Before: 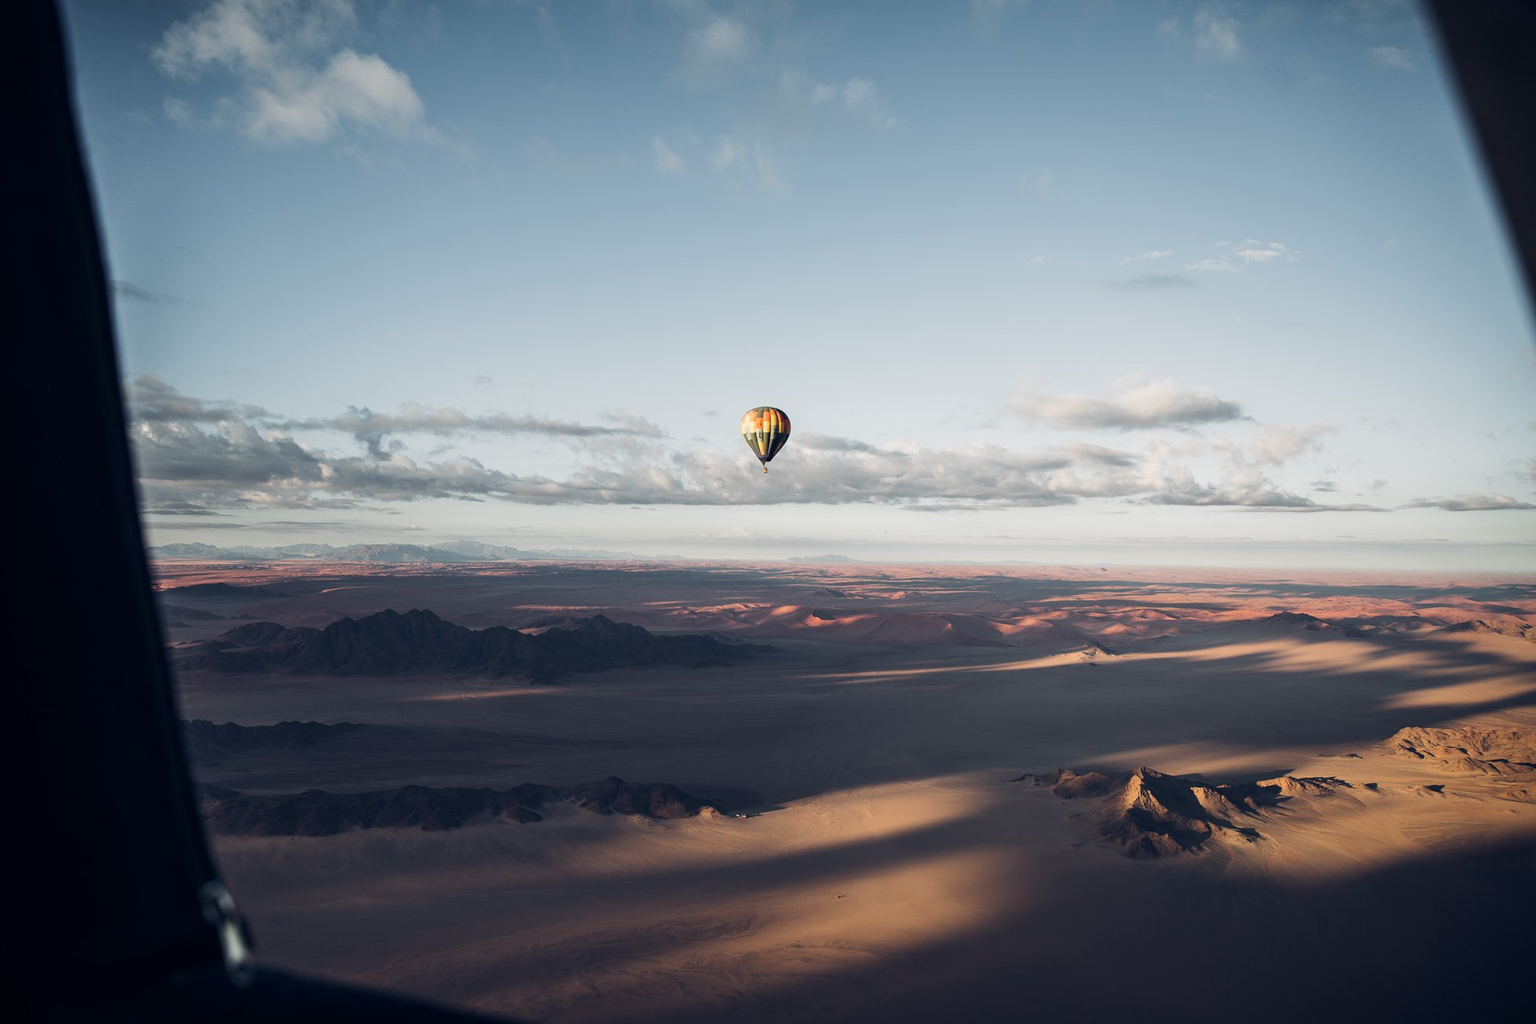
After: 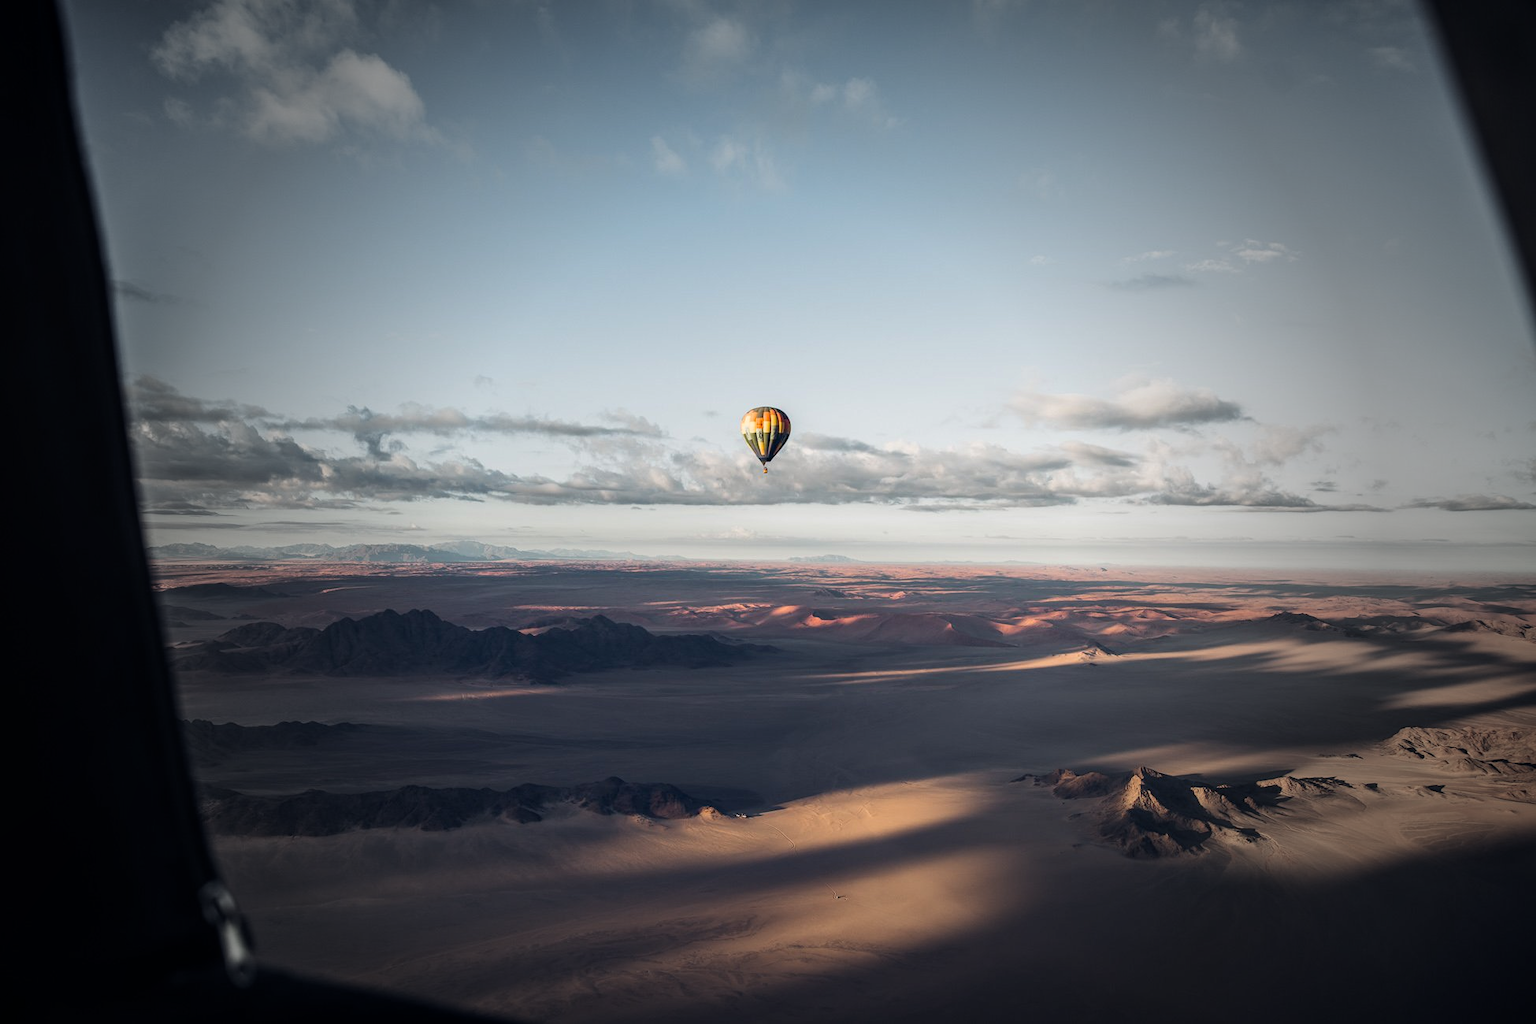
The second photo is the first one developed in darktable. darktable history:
local contrast: on, module defaults
vignetting: fall-off start 40%, fall-off radius 40%
color balance: output saturation 110%
